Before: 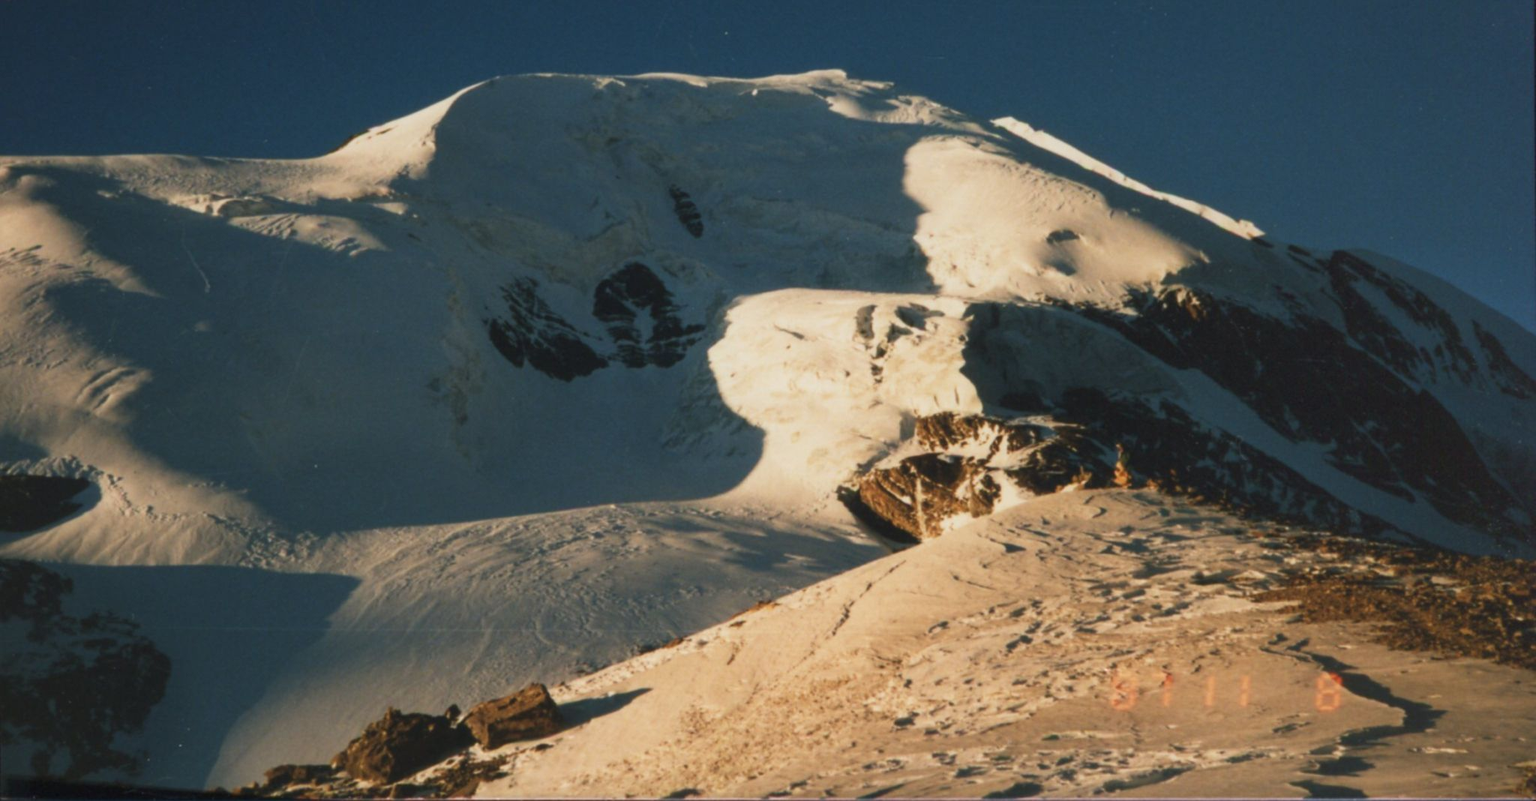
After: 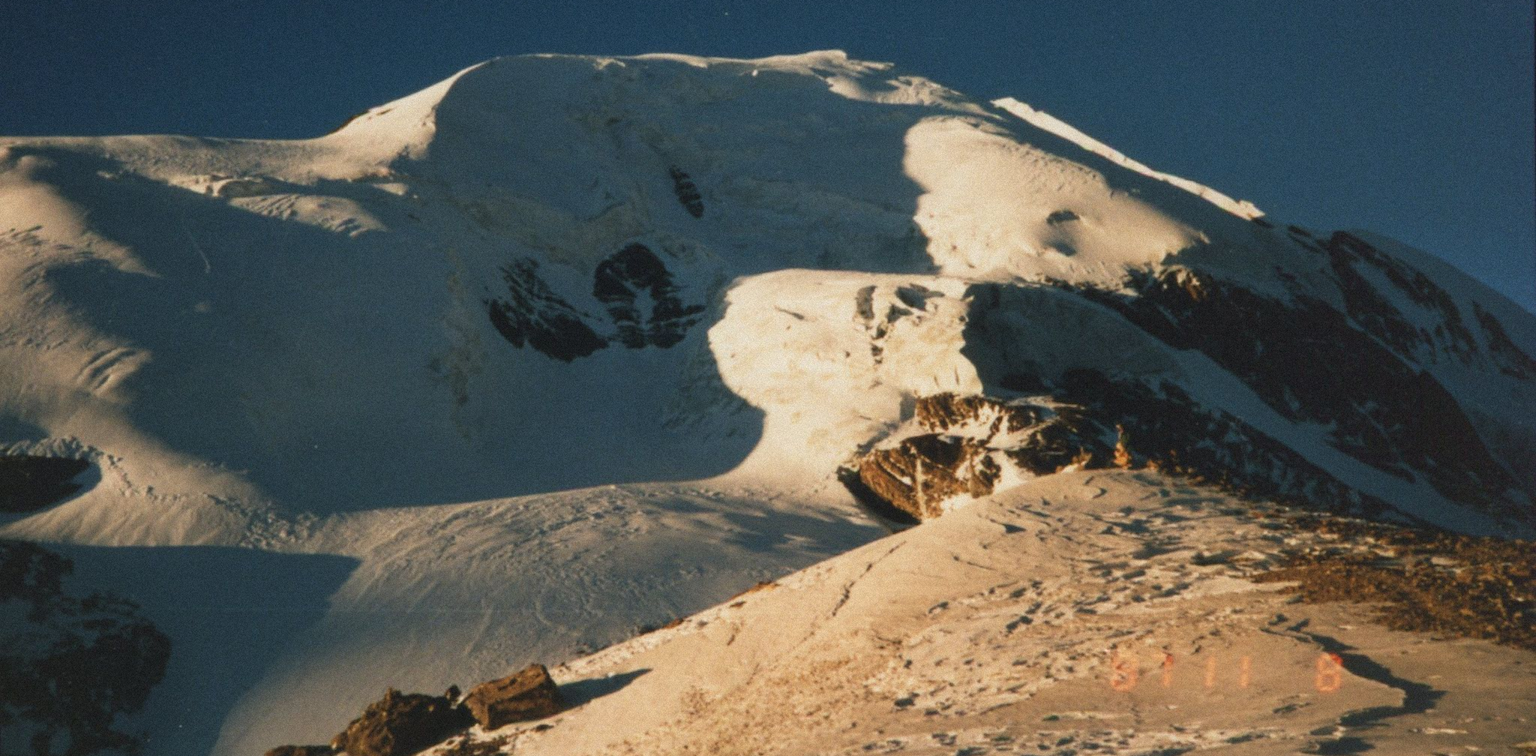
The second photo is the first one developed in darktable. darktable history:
crop and rotate: top 2.479%, bottom 3.018%
grain: mid-tones bias 0%
